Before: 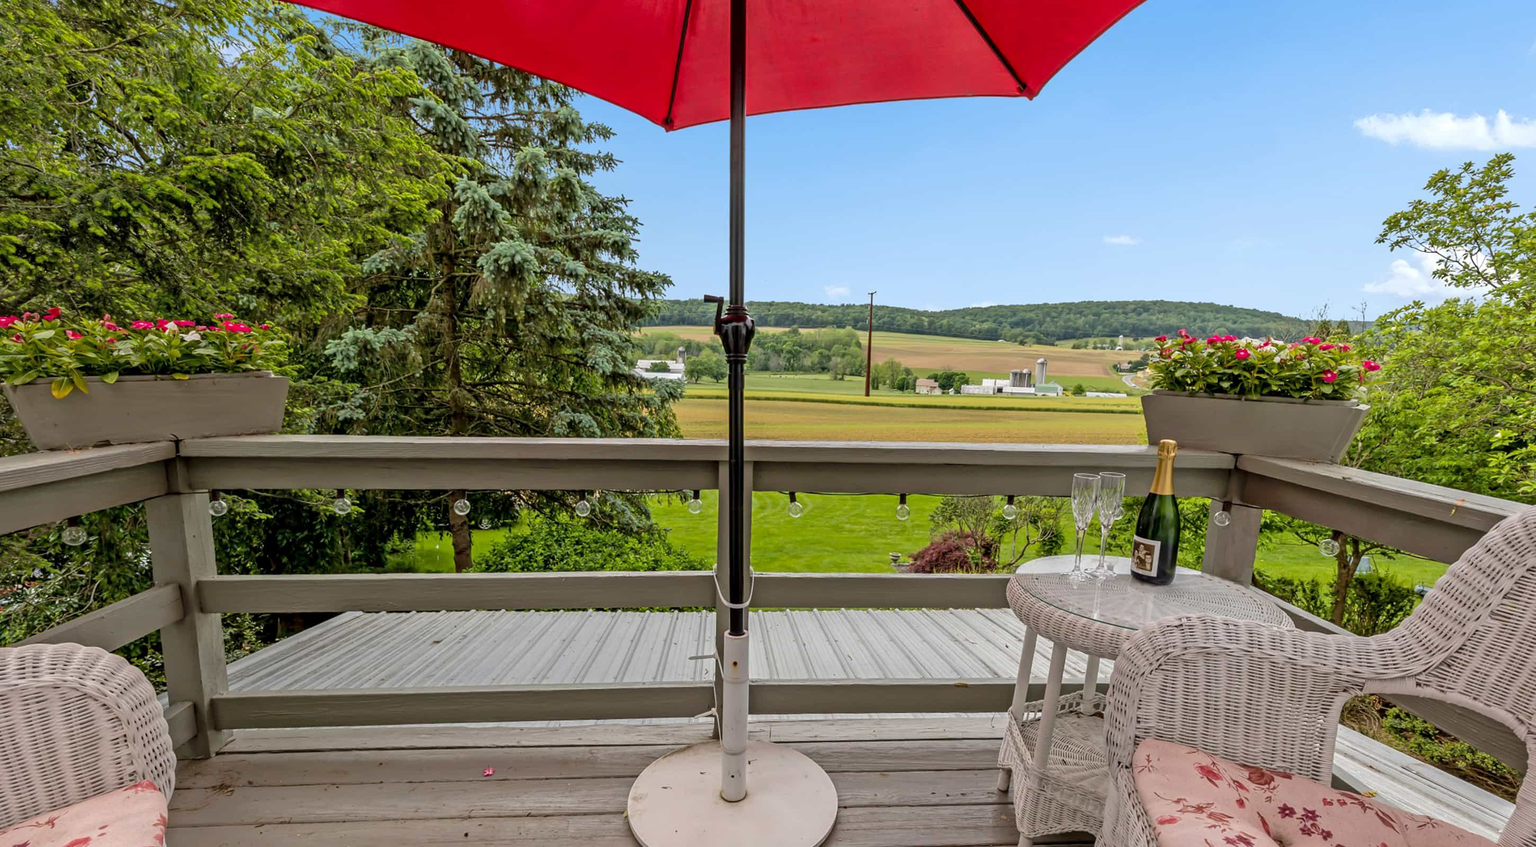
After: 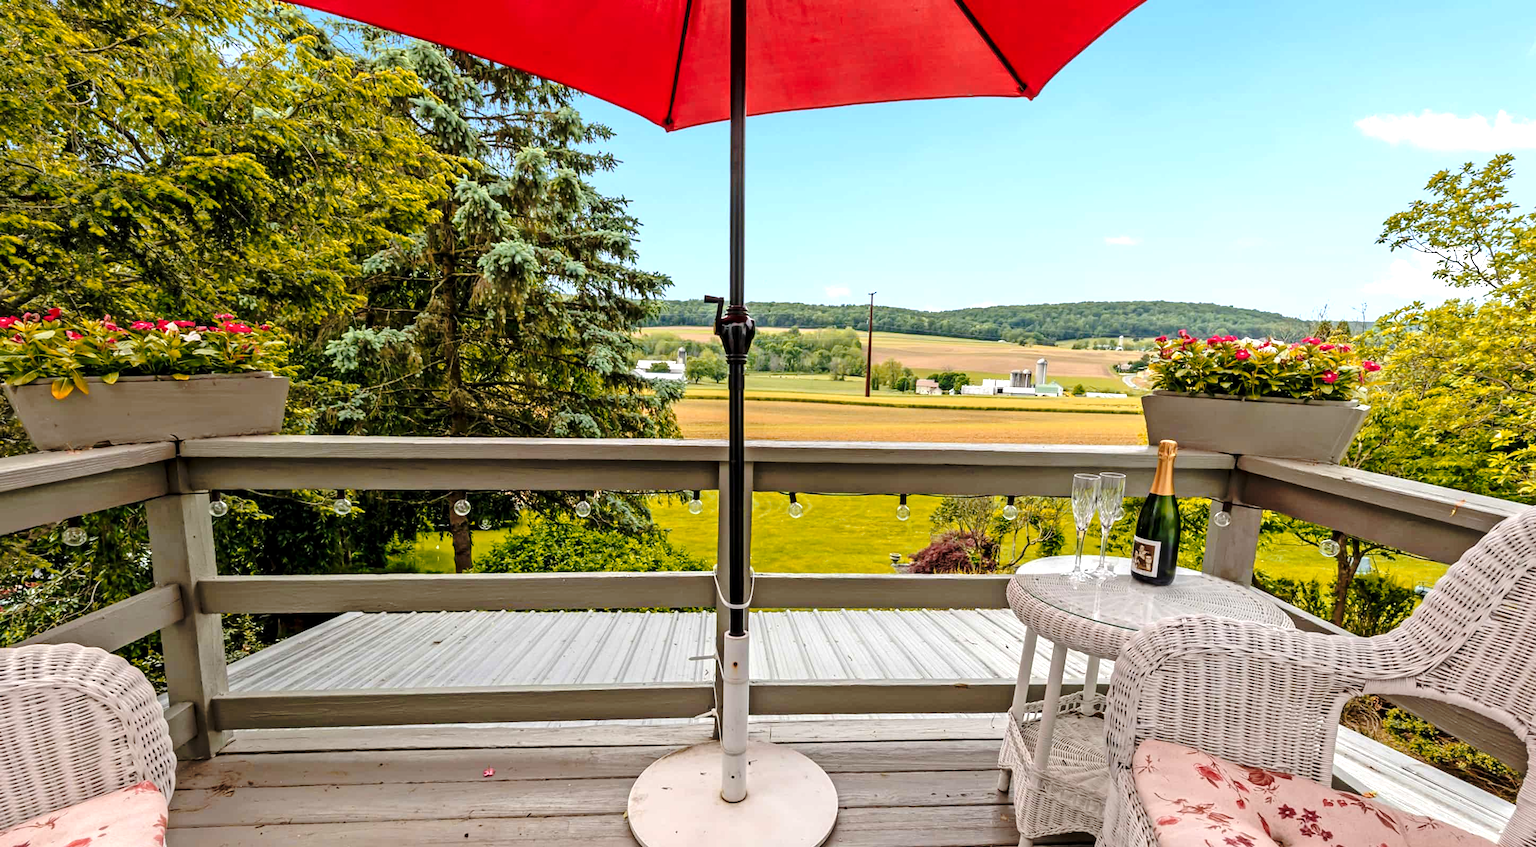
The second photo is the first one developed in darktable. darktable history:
base curve: curves: ch0 [(0, 0) (0.073, 0.04) (0.157, 0.139) (0.492, 0.492) (0.758, 0.758) (1, 1)], preserve colors none
color correction: highlights b* 0.006
exposure: black level correction 0.001, exposure 0.675 EV, compensate highlight preservation false
color zones: curves: ch1 [(0, 0.455) (0.063, 0.455) (0.286, 0.495) (0.429, 0.5) (0.571, 0.5) (0.714, 0.5) (0.857, 0.5) (1, 0.455)]; ch2 [(0, 0.532) (0.063, 0.521) (0.233, 0.447) (0.429, 0.489) (0.571, 0.5) (0.714, 0.5) (0.857, 0.5) (1, 0.532)]
